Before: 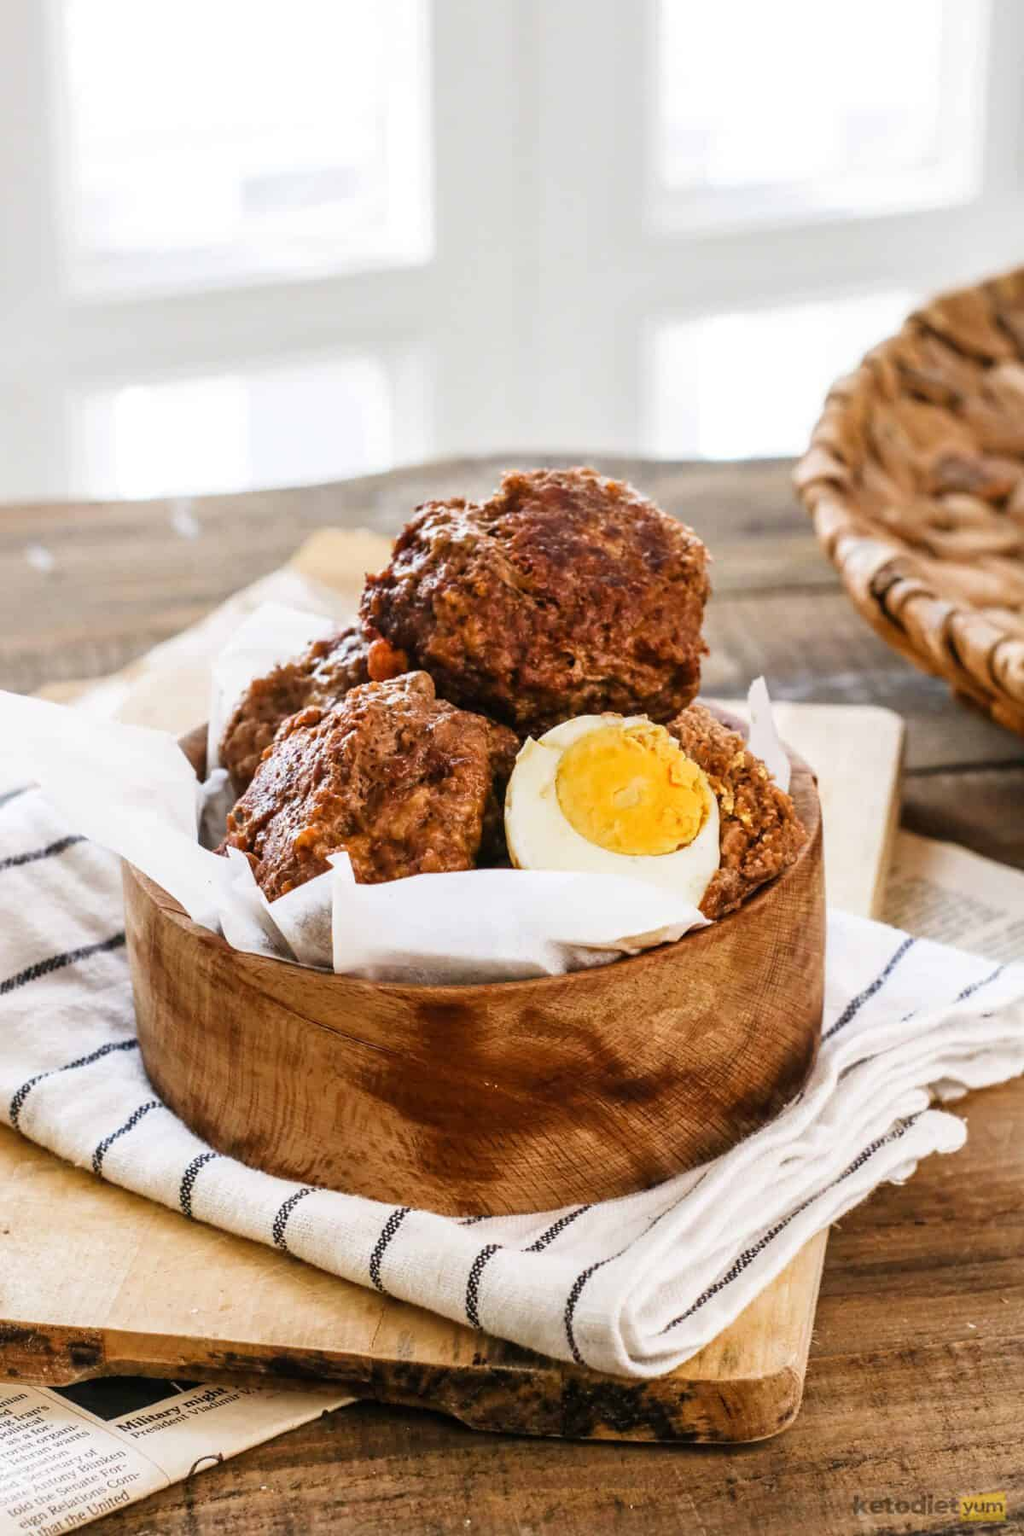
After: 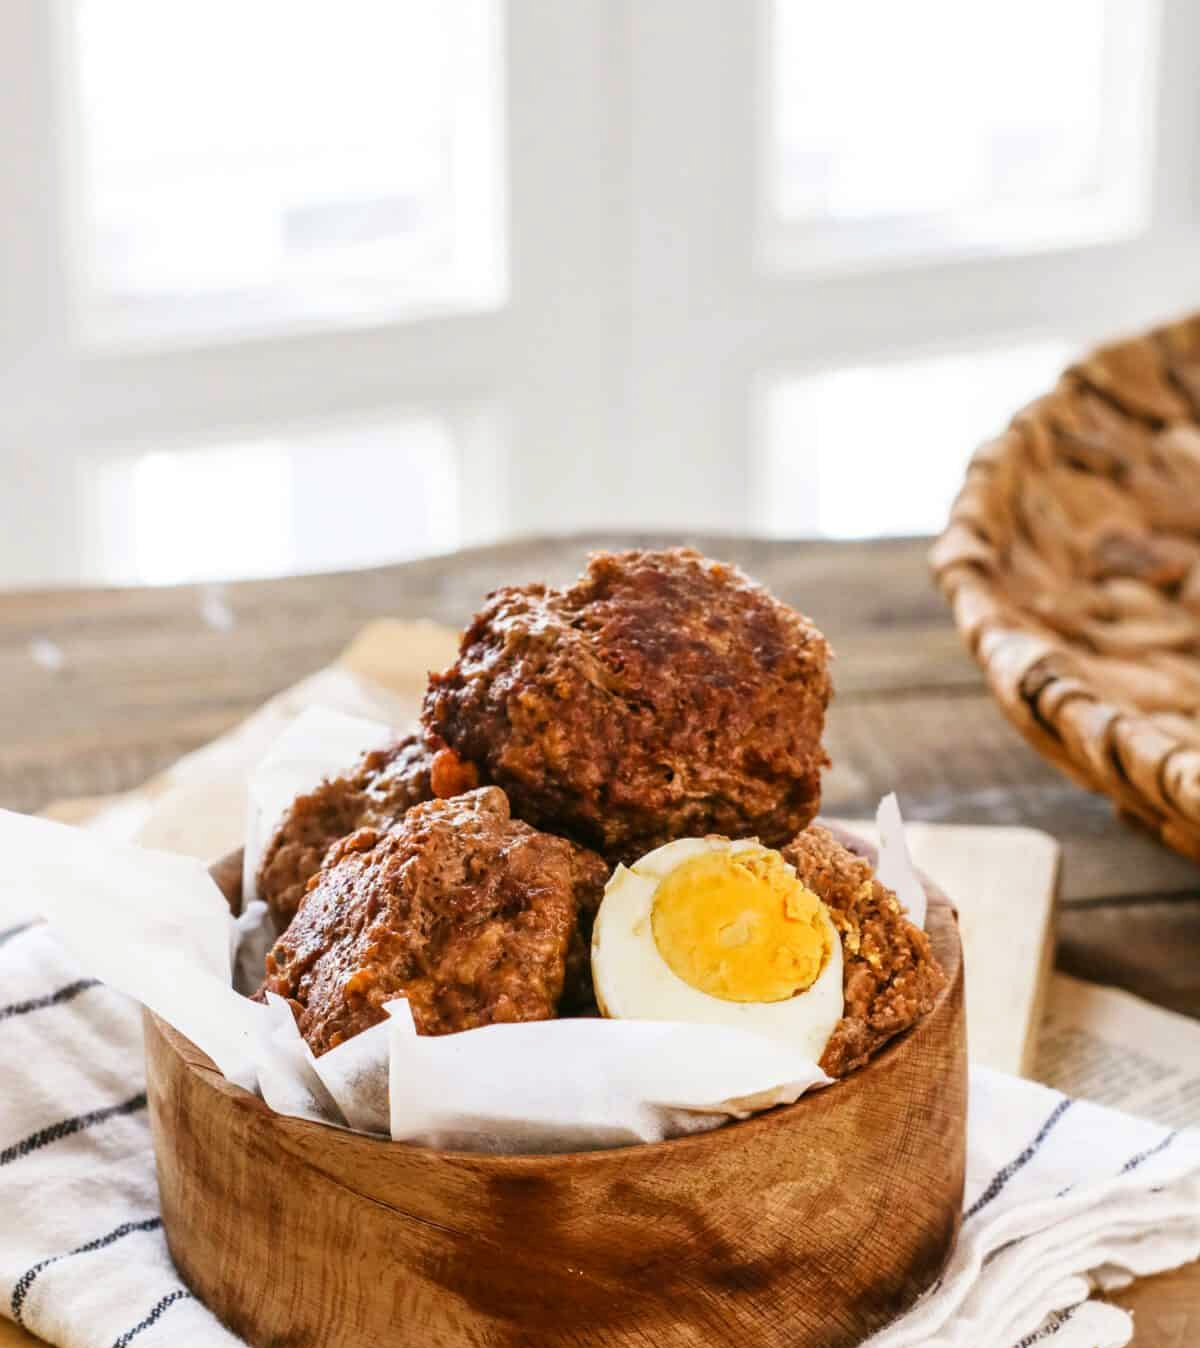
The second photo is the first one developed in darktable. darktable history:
crop: bottom 24.967%
color balance: mode lift, gamma, gain (sRGB), lift [1, 0.99, 1.01, 0.992], gamma [1, 1.037, 0.974, 0.963]
